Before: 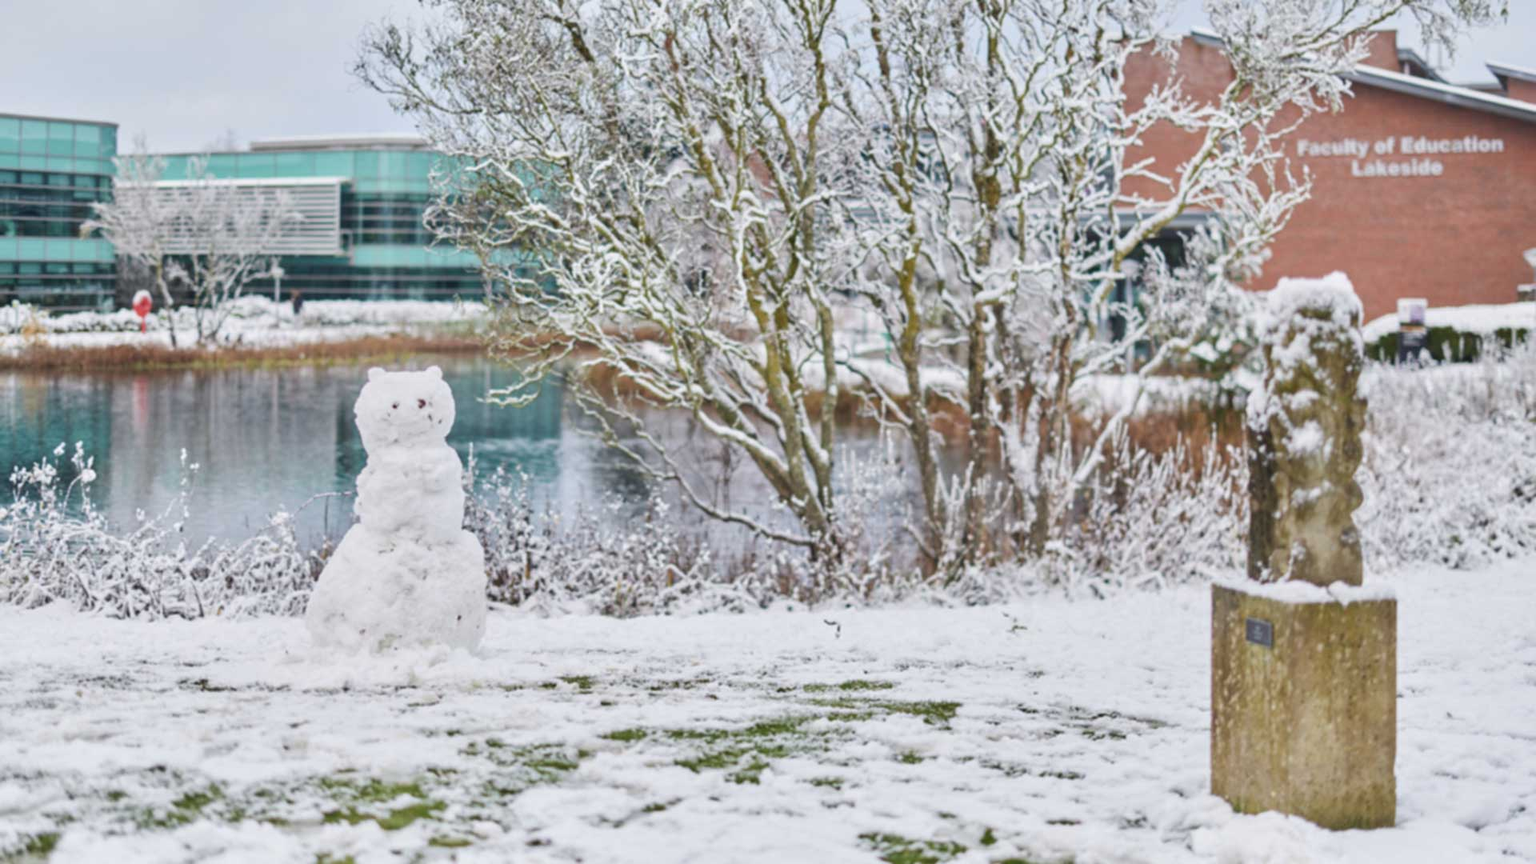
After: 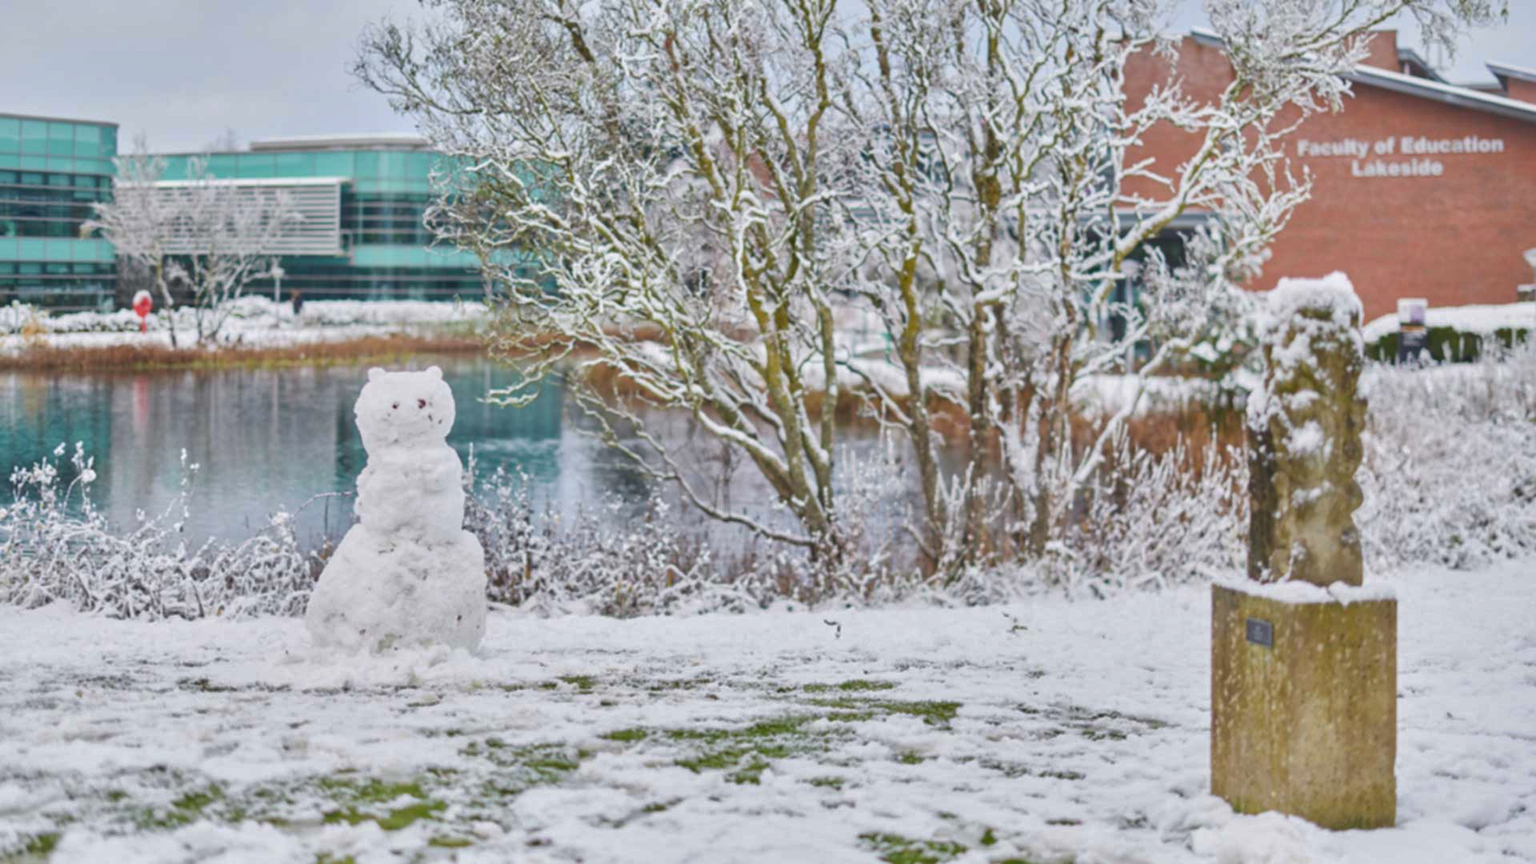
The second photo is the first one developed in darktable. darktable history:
shadows and highlights: on, module defaults
tone equalizer: on, module defaults
color balance: output saturation 110%
